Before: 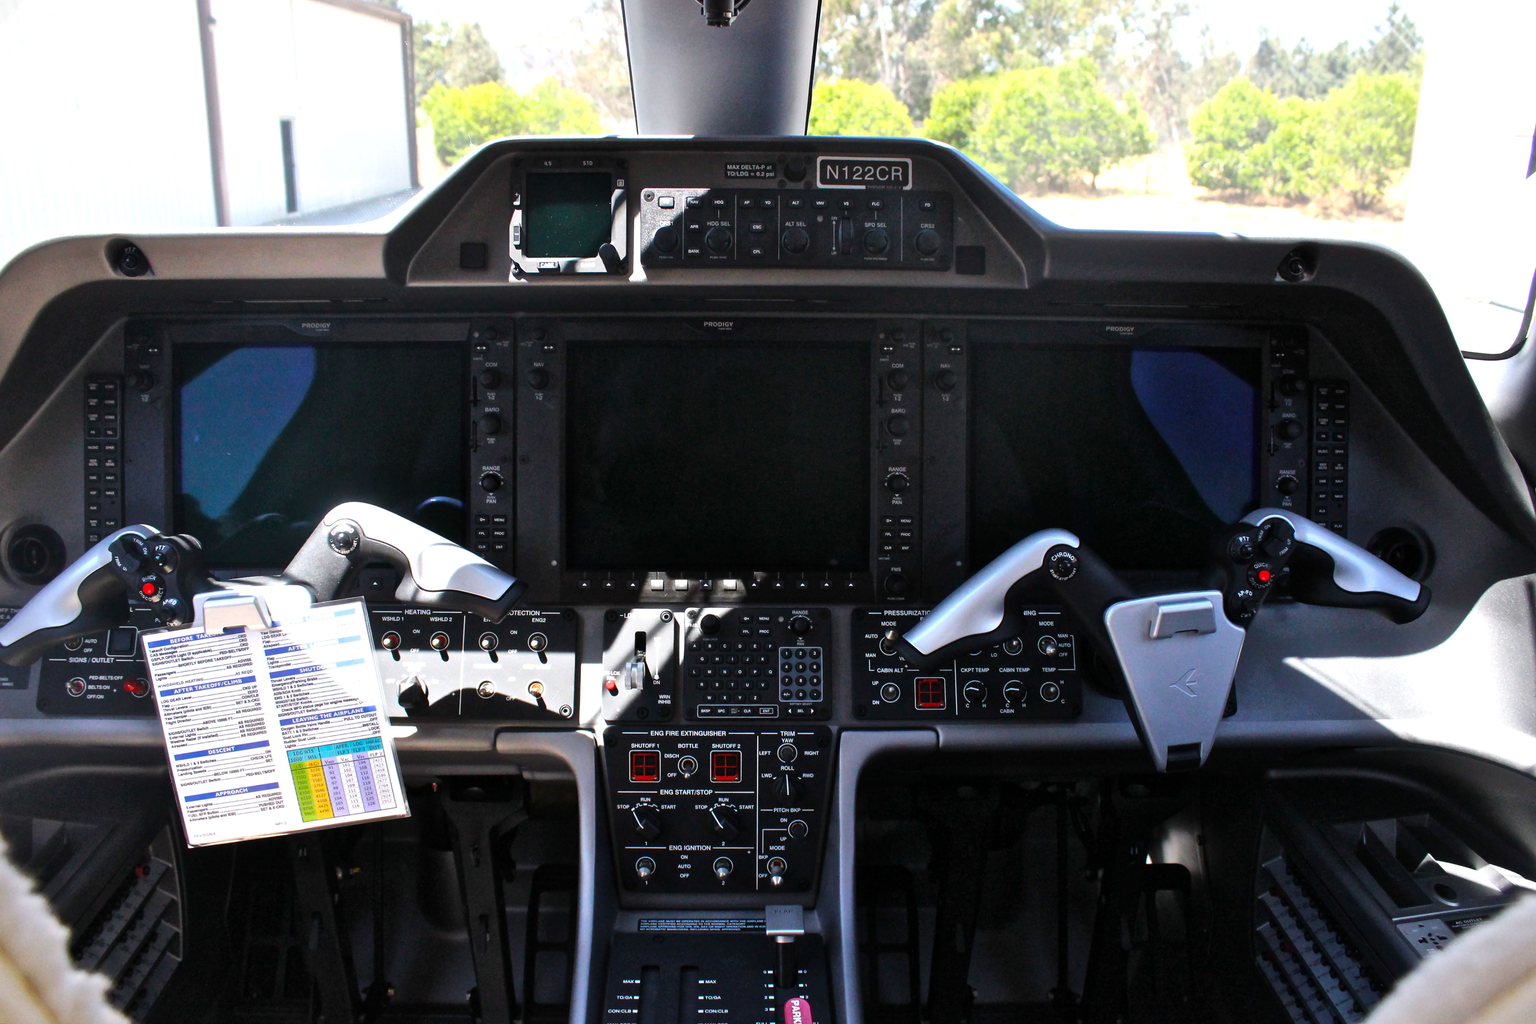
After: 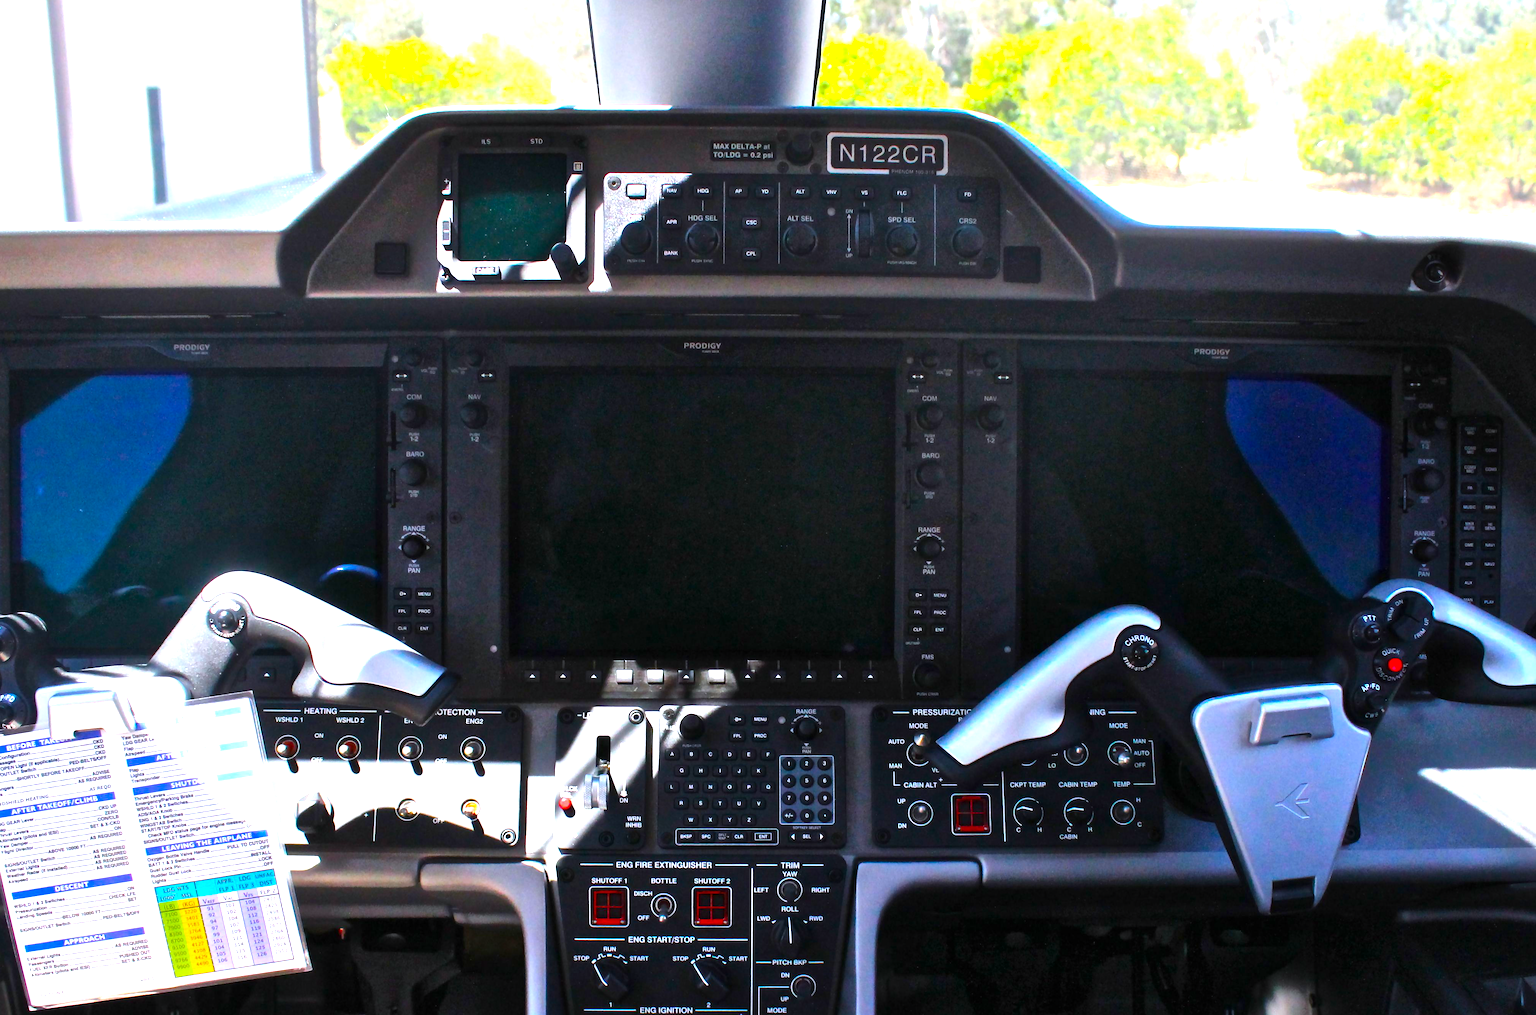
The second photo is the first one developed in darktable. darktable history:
exposure: black level correction 0, exposure 0.6 EV, compensate exposure bias true, compensate highlight preservation false
white balance: red 0.983, blue 1.036
tone equalizer: on, module defaults
color balance rgb: linear chroma grading › global chroma 15%, perceptual saturation grading › global saturation 30%
crop and rotate: left 10.77%, top 5.1%, right 10.41%, bottom 16.76%
